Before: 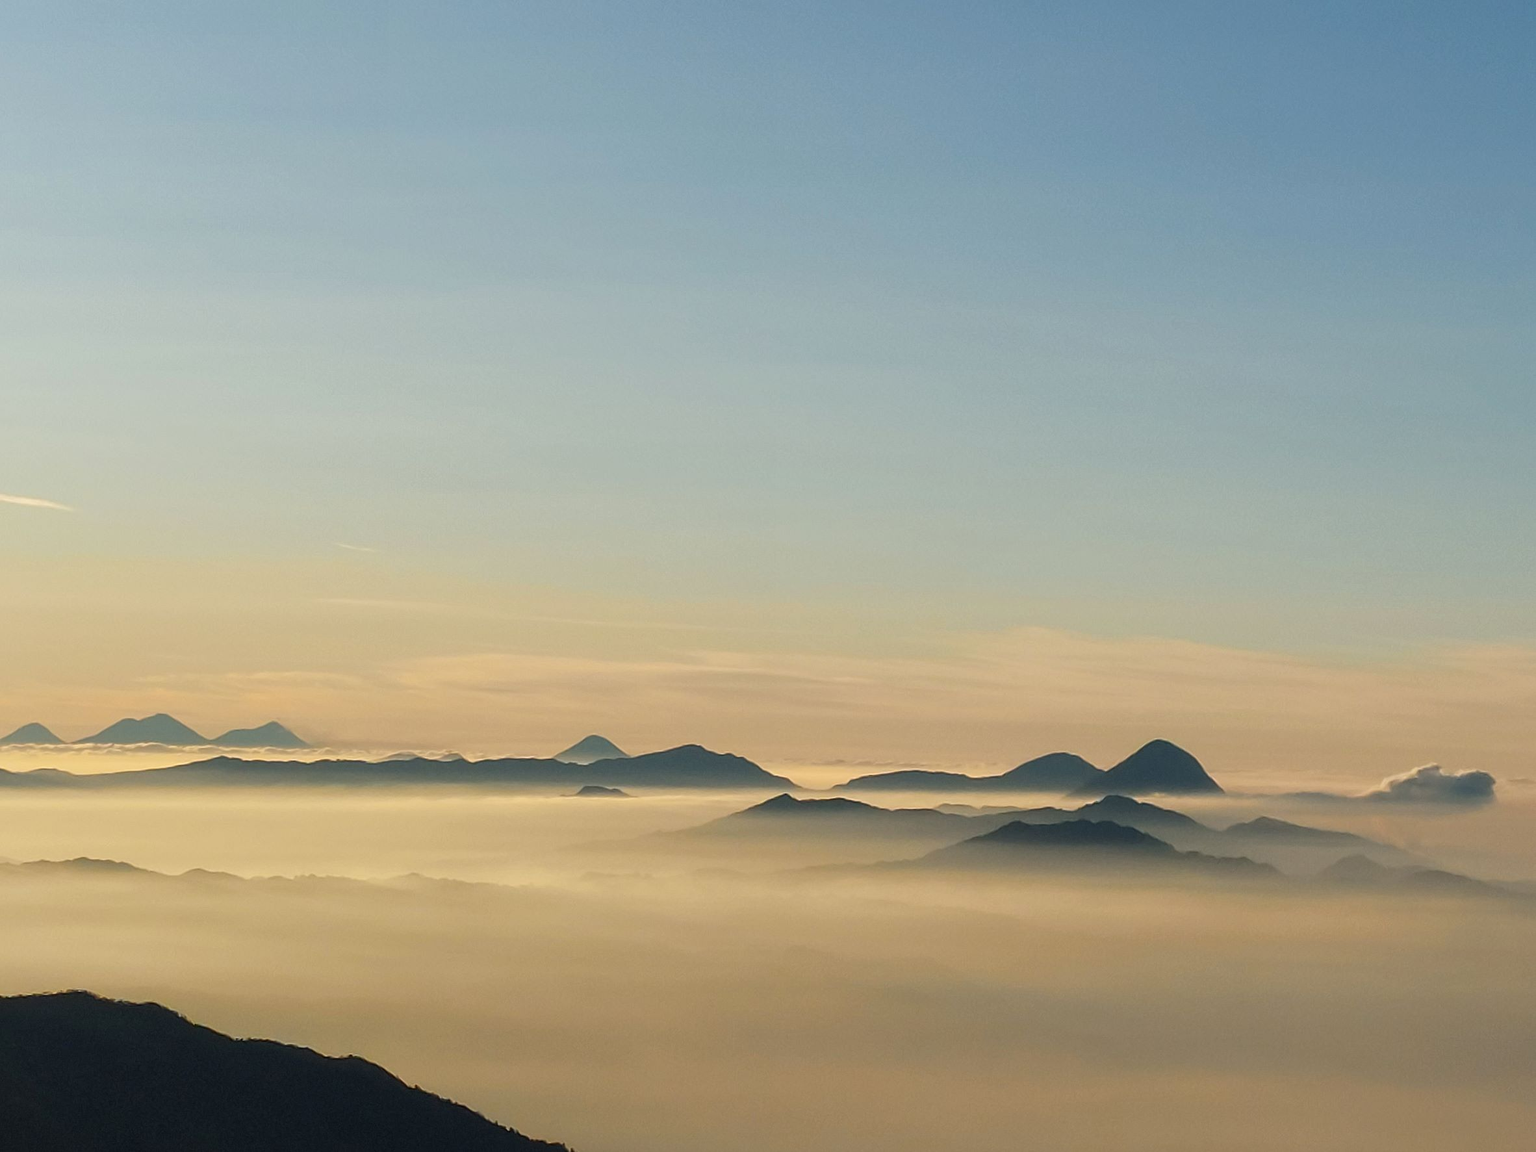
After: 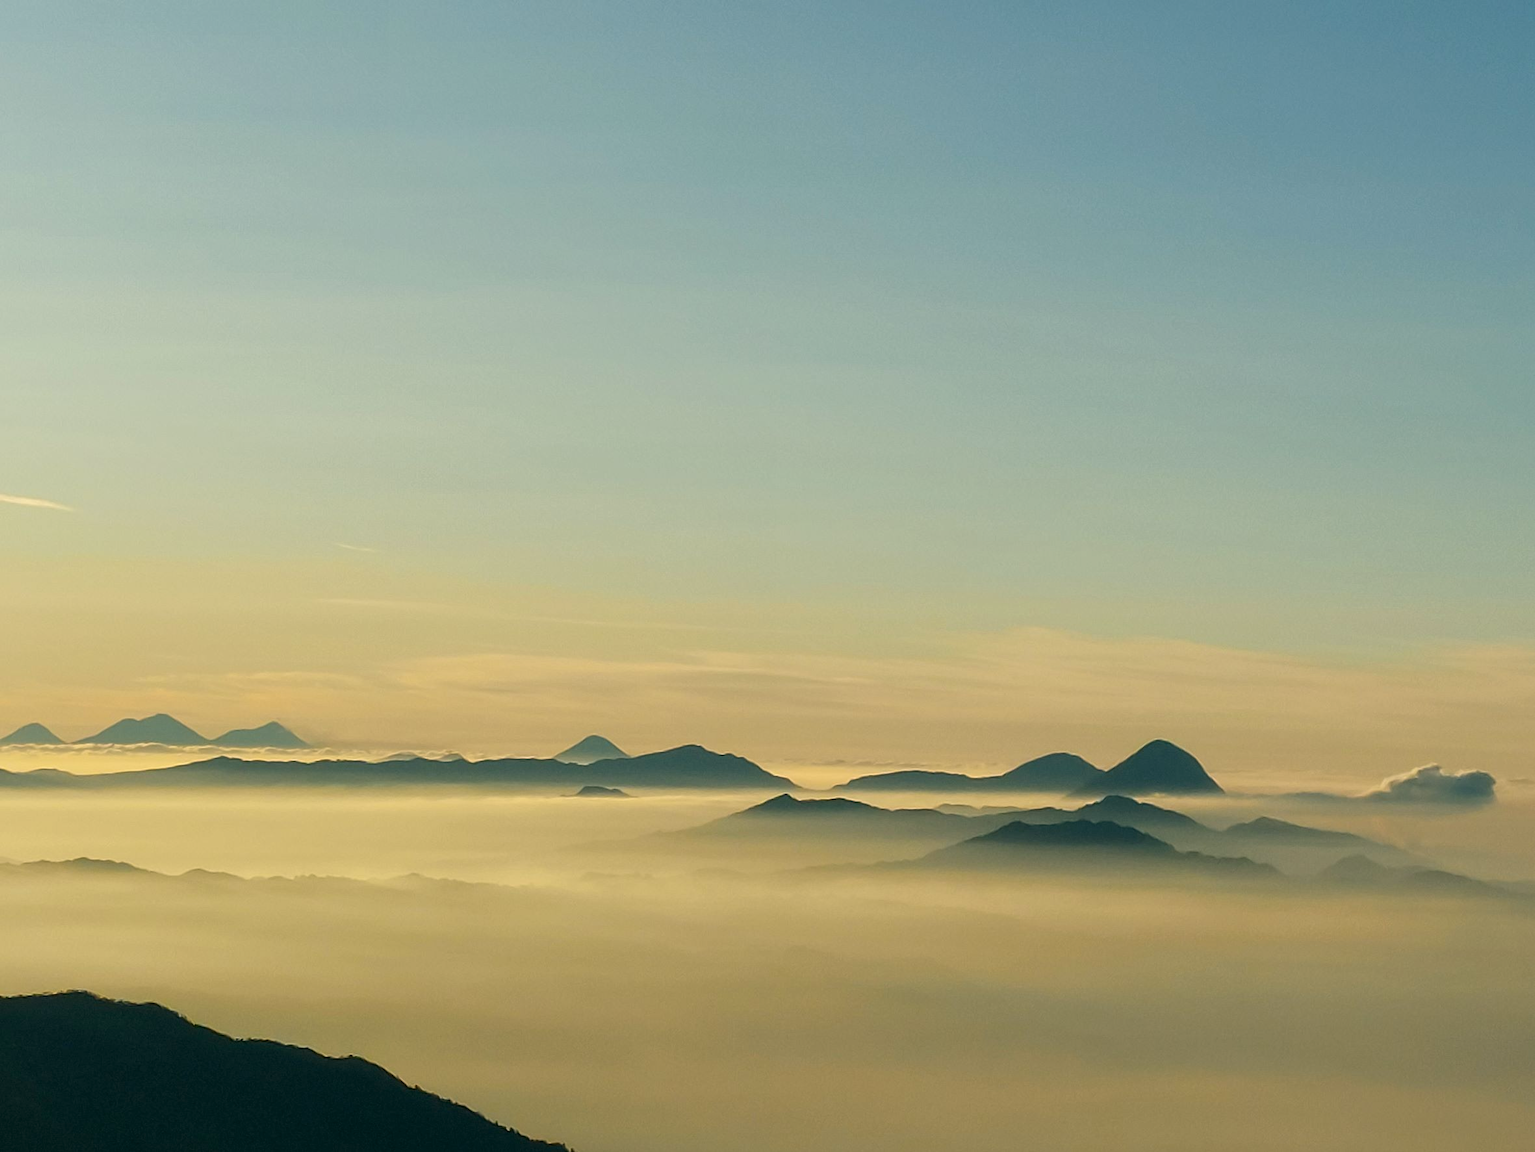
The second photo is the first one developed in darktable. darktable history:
color correction: highlights a* -0.418, highlights b* 9.24, shadows a* -9.29, shadows b* 0.942
